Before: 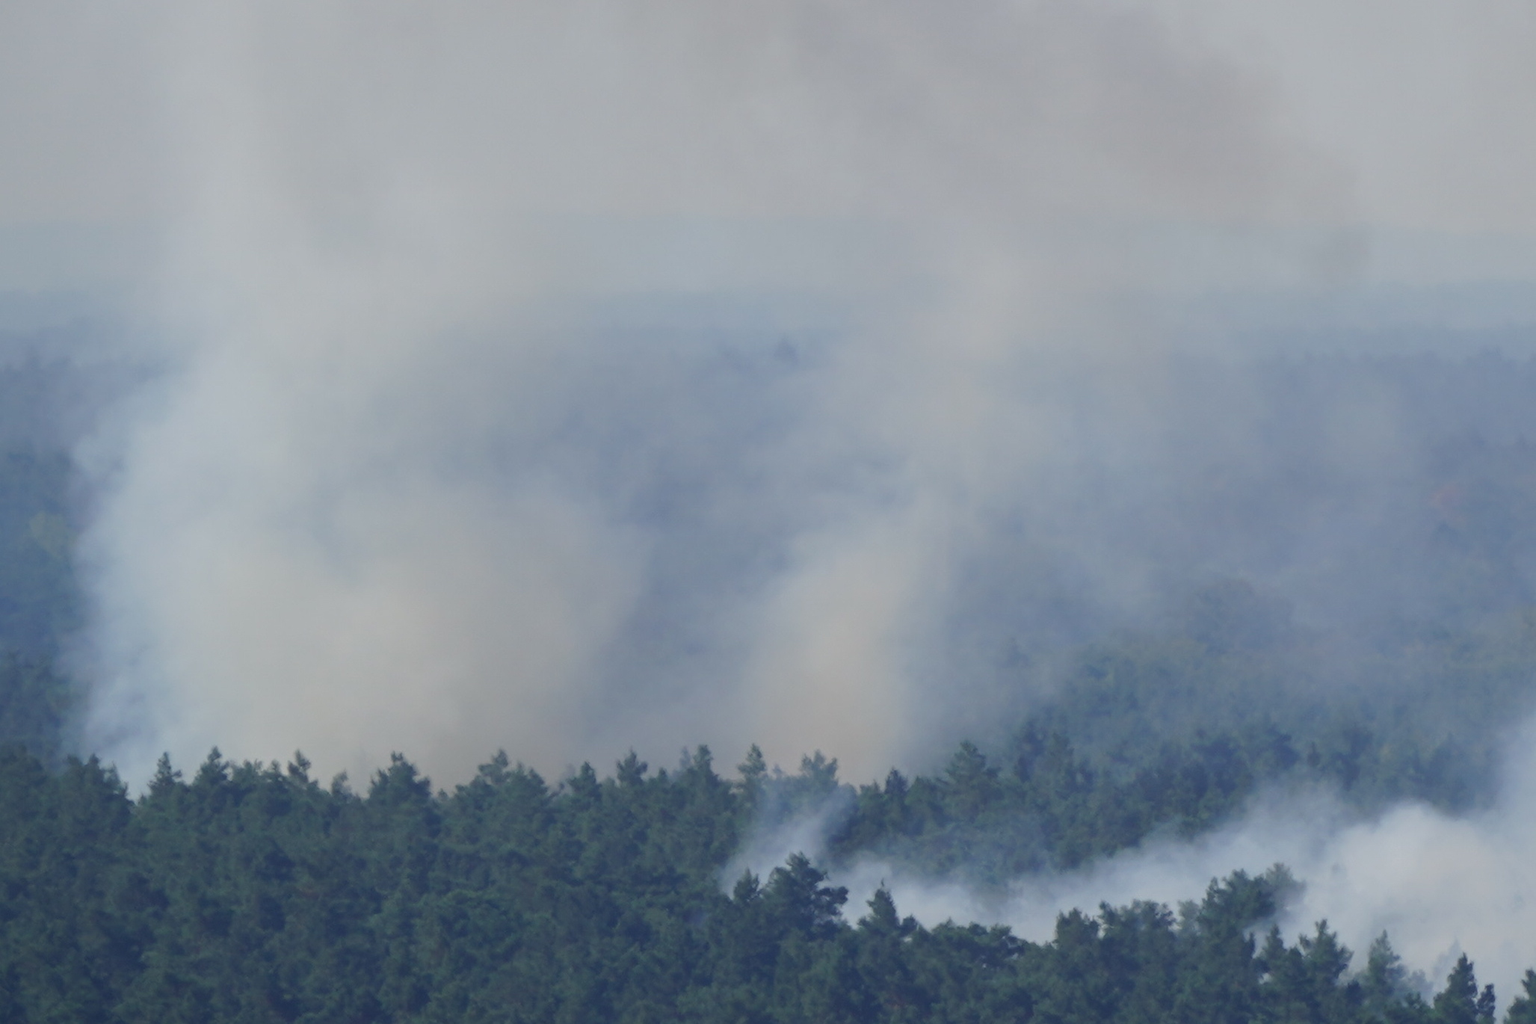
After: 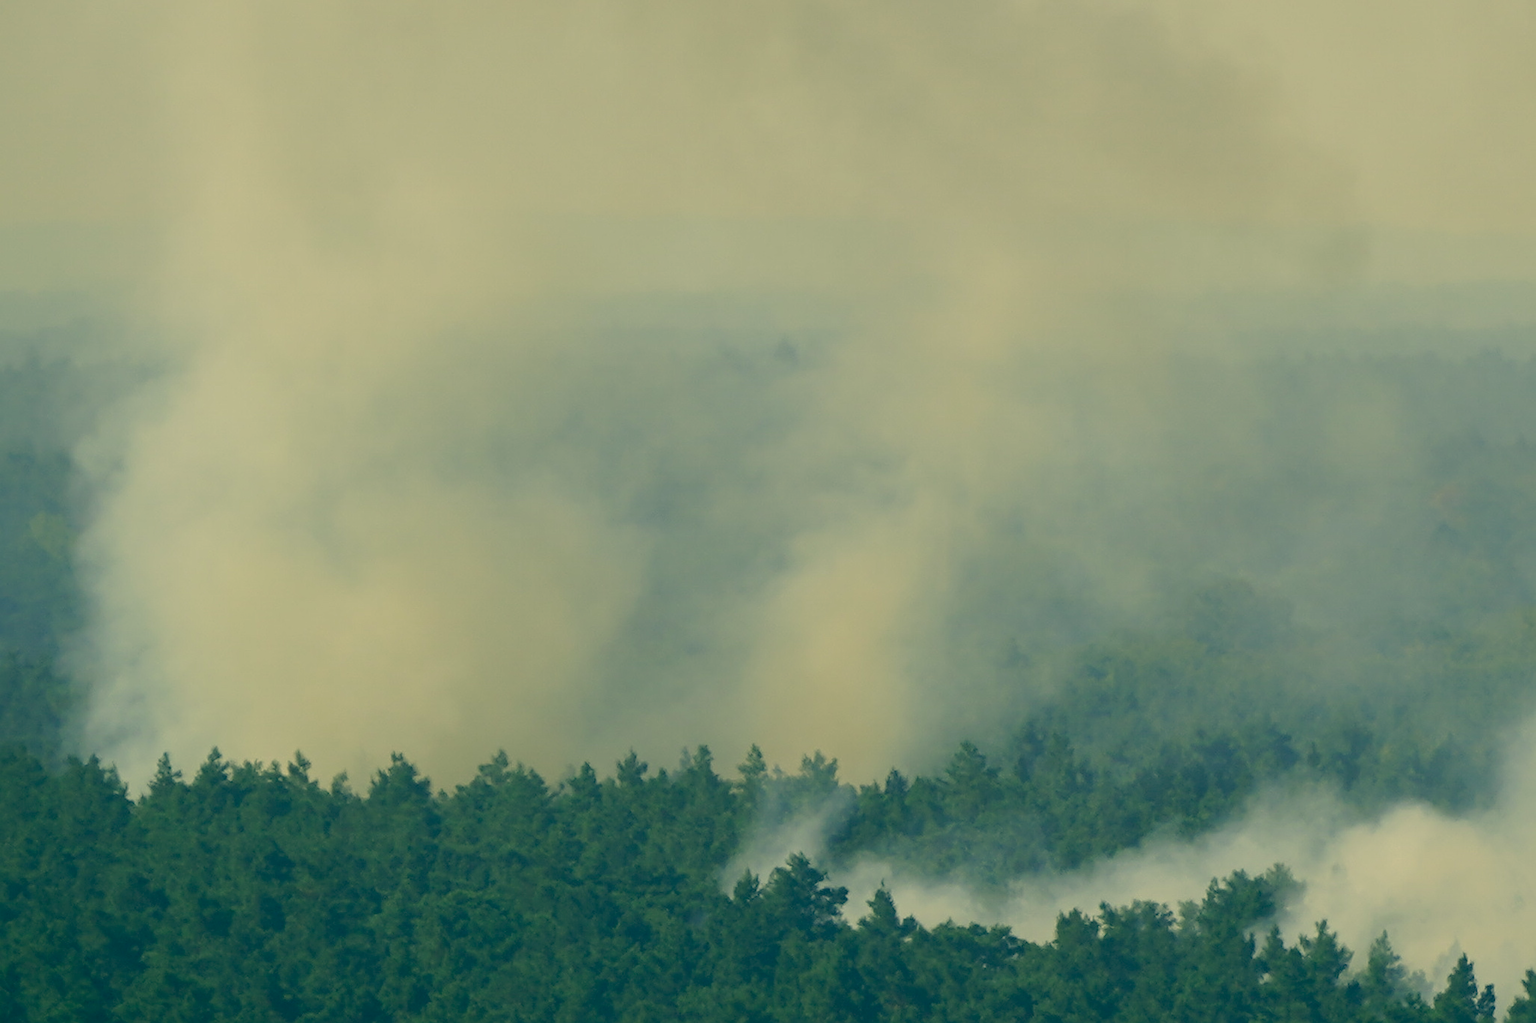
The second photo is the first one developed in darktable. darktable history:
color correction: highlights a* 5.7, highlights b* 33.27, shadows a* -25.35, shadows b* 3.81
sharpen: on, module defaults
